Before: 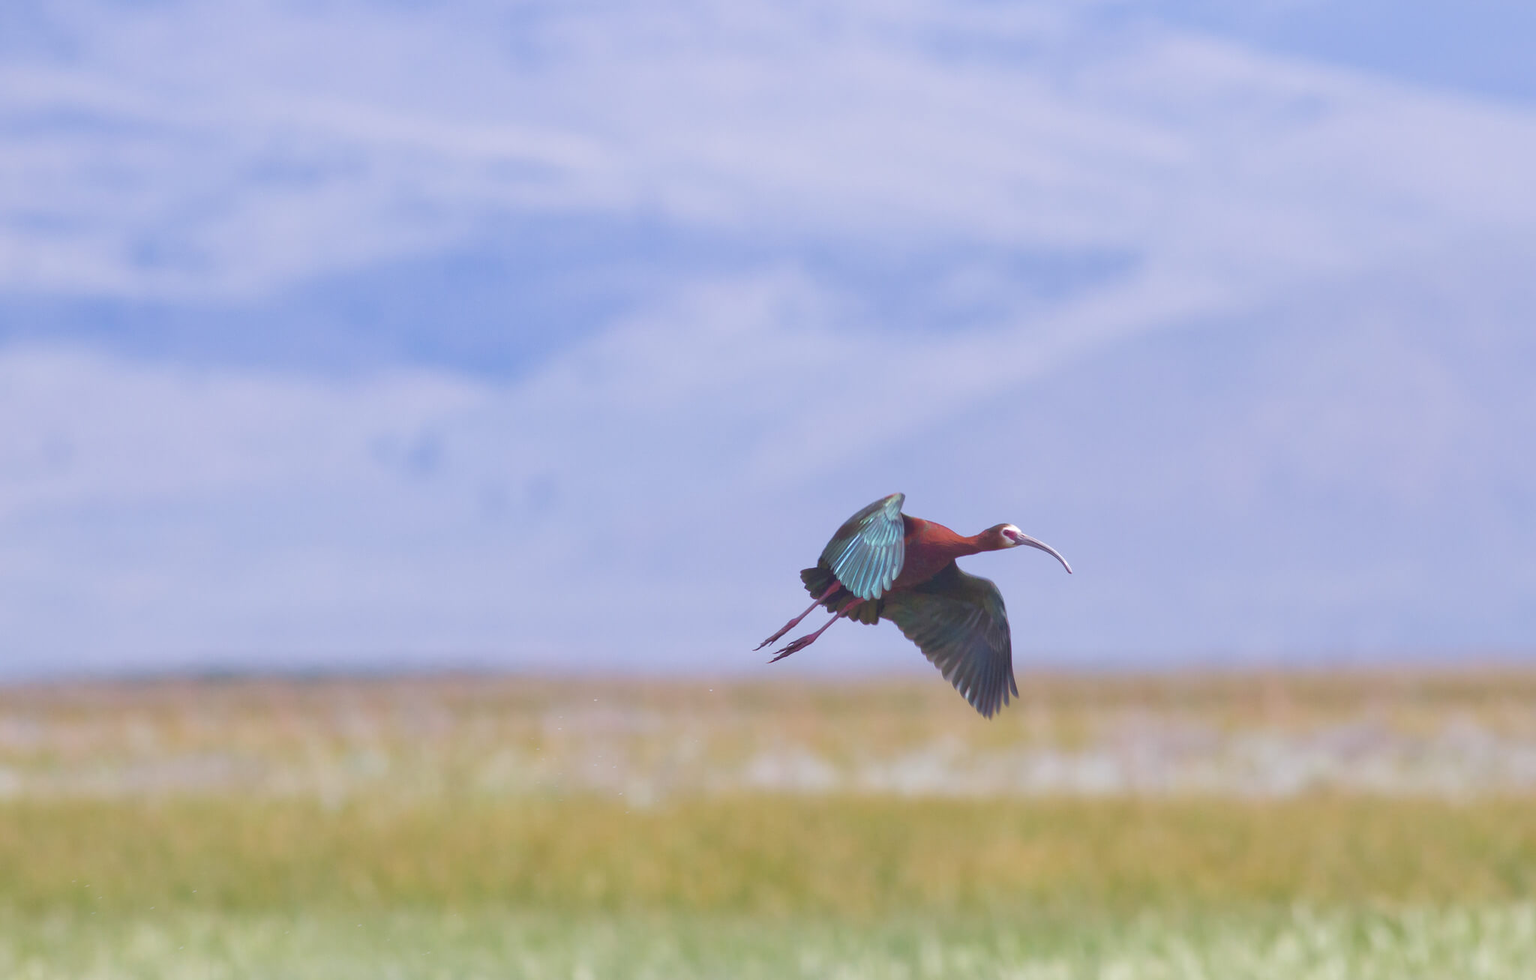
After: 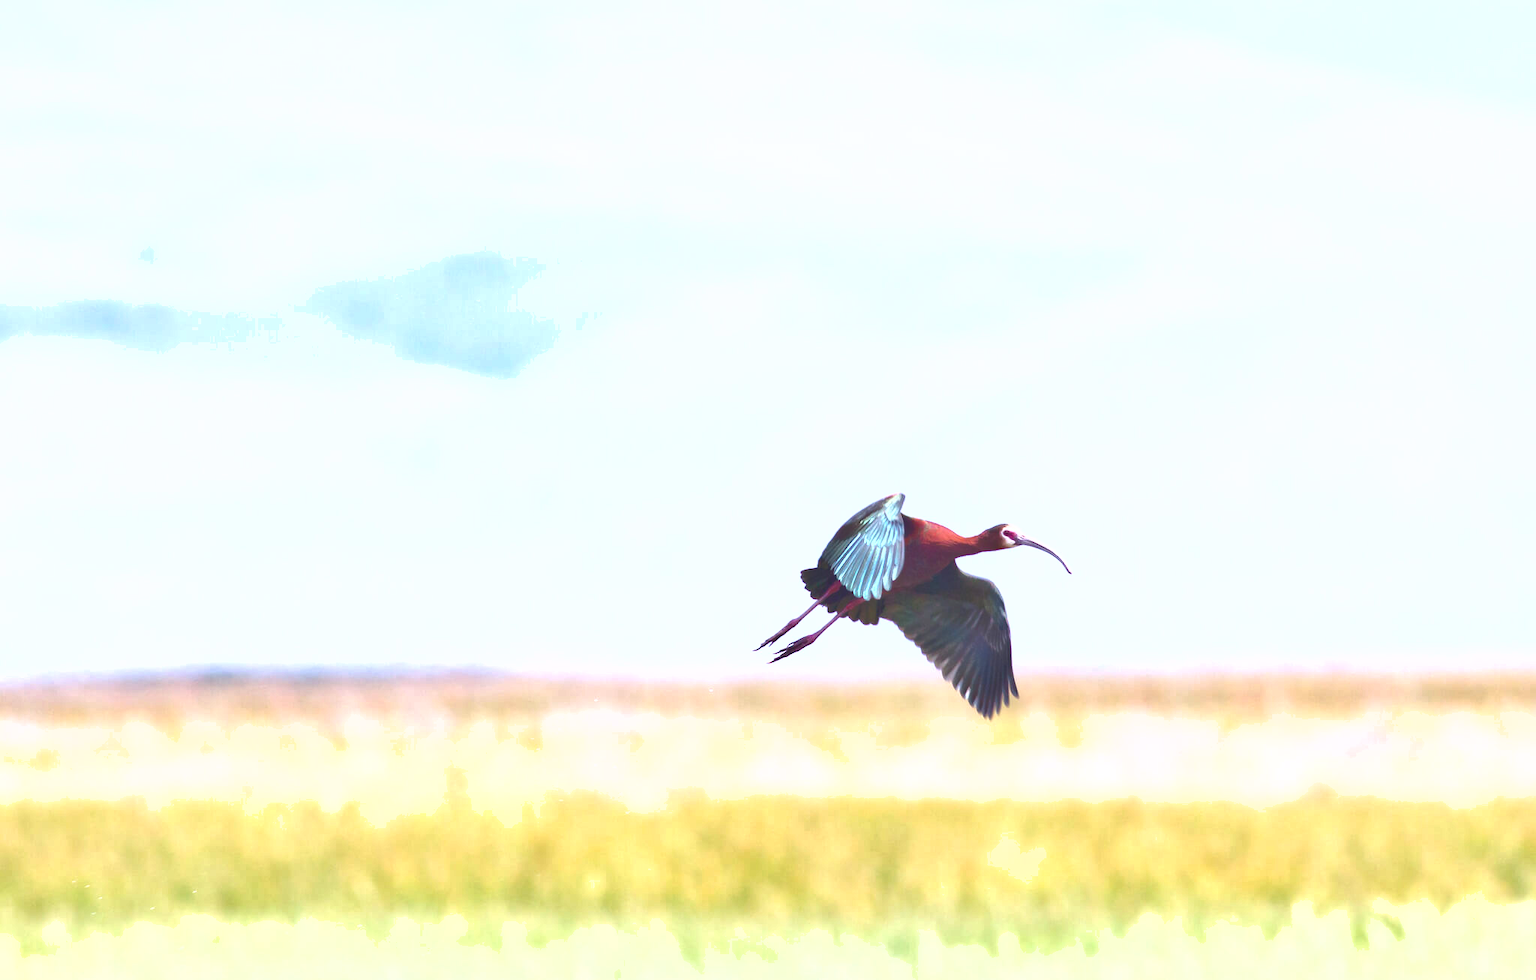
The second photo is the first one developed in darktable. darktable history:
shadows and highlights: shadows 47.92, highlights -41.68, highlights color adjustment 39.73%, soften with gaussian
exposure: black level correction 0, exposure 1.367 EV, compensate highlight preservation false
